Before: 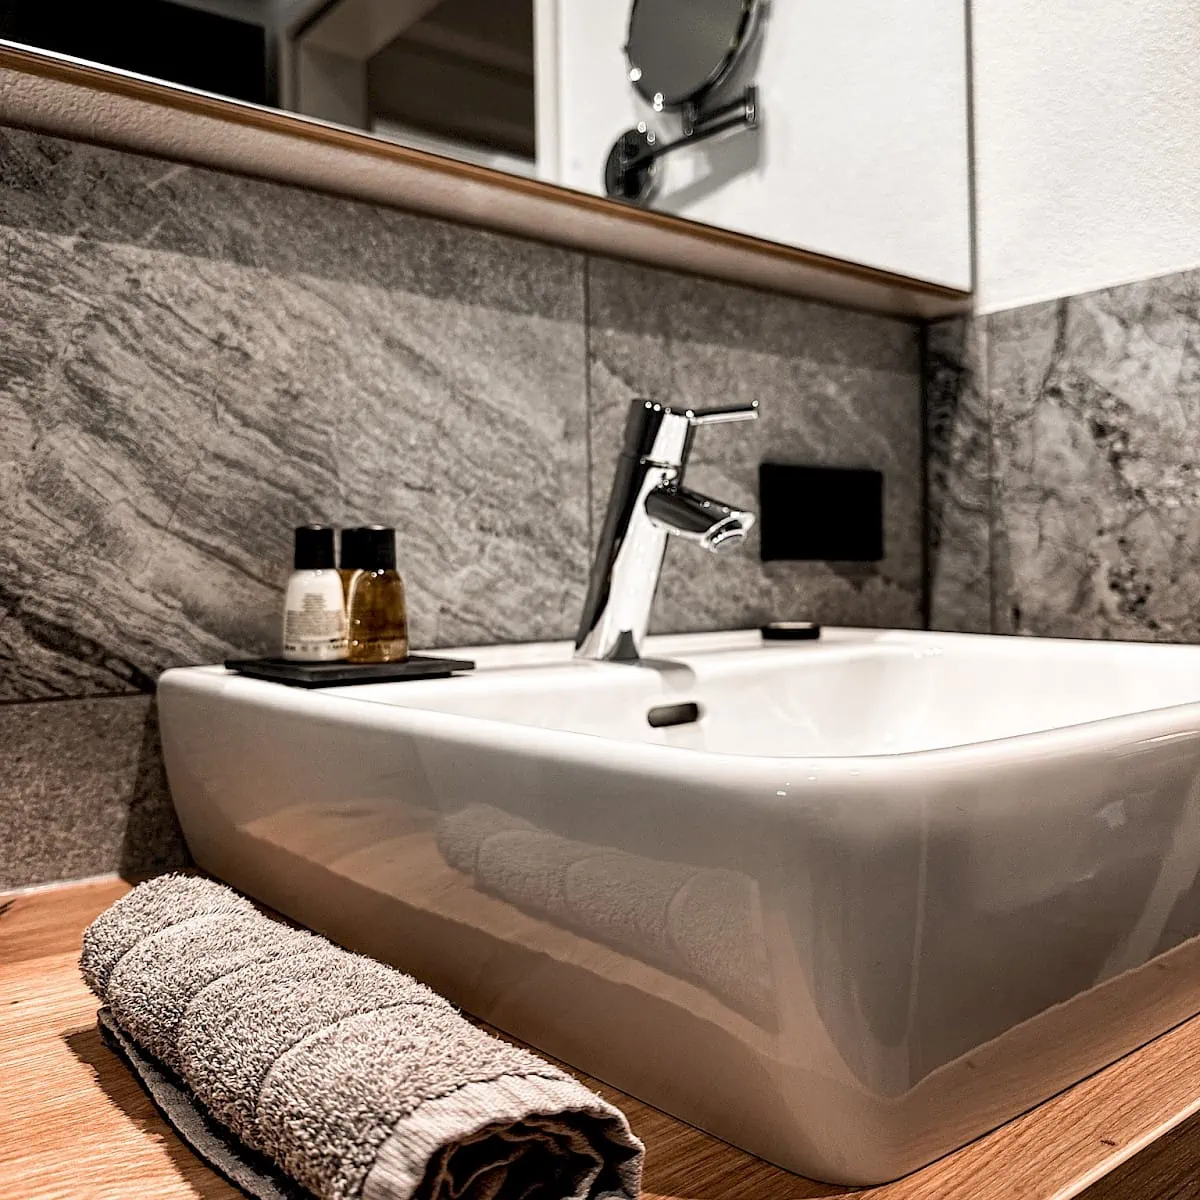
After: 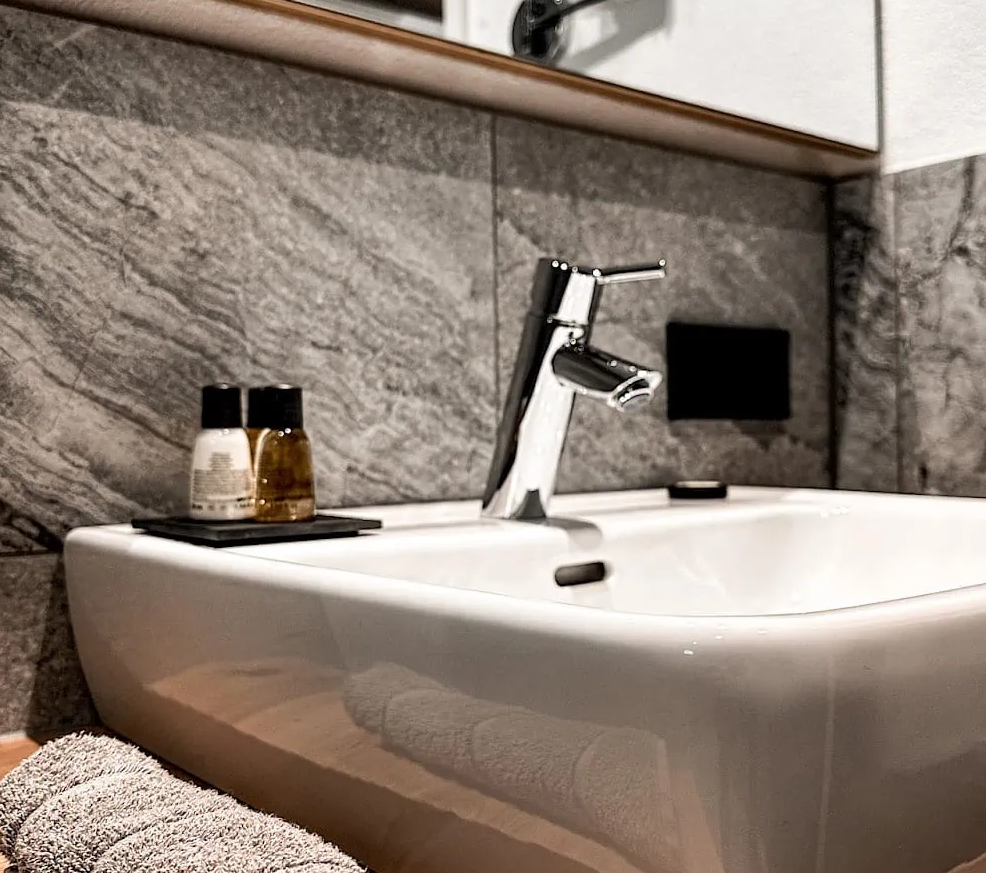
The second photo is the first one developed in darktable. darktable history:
crop: left 7.757%, top 11.826%, right 10.038%, bottom 15.398%
